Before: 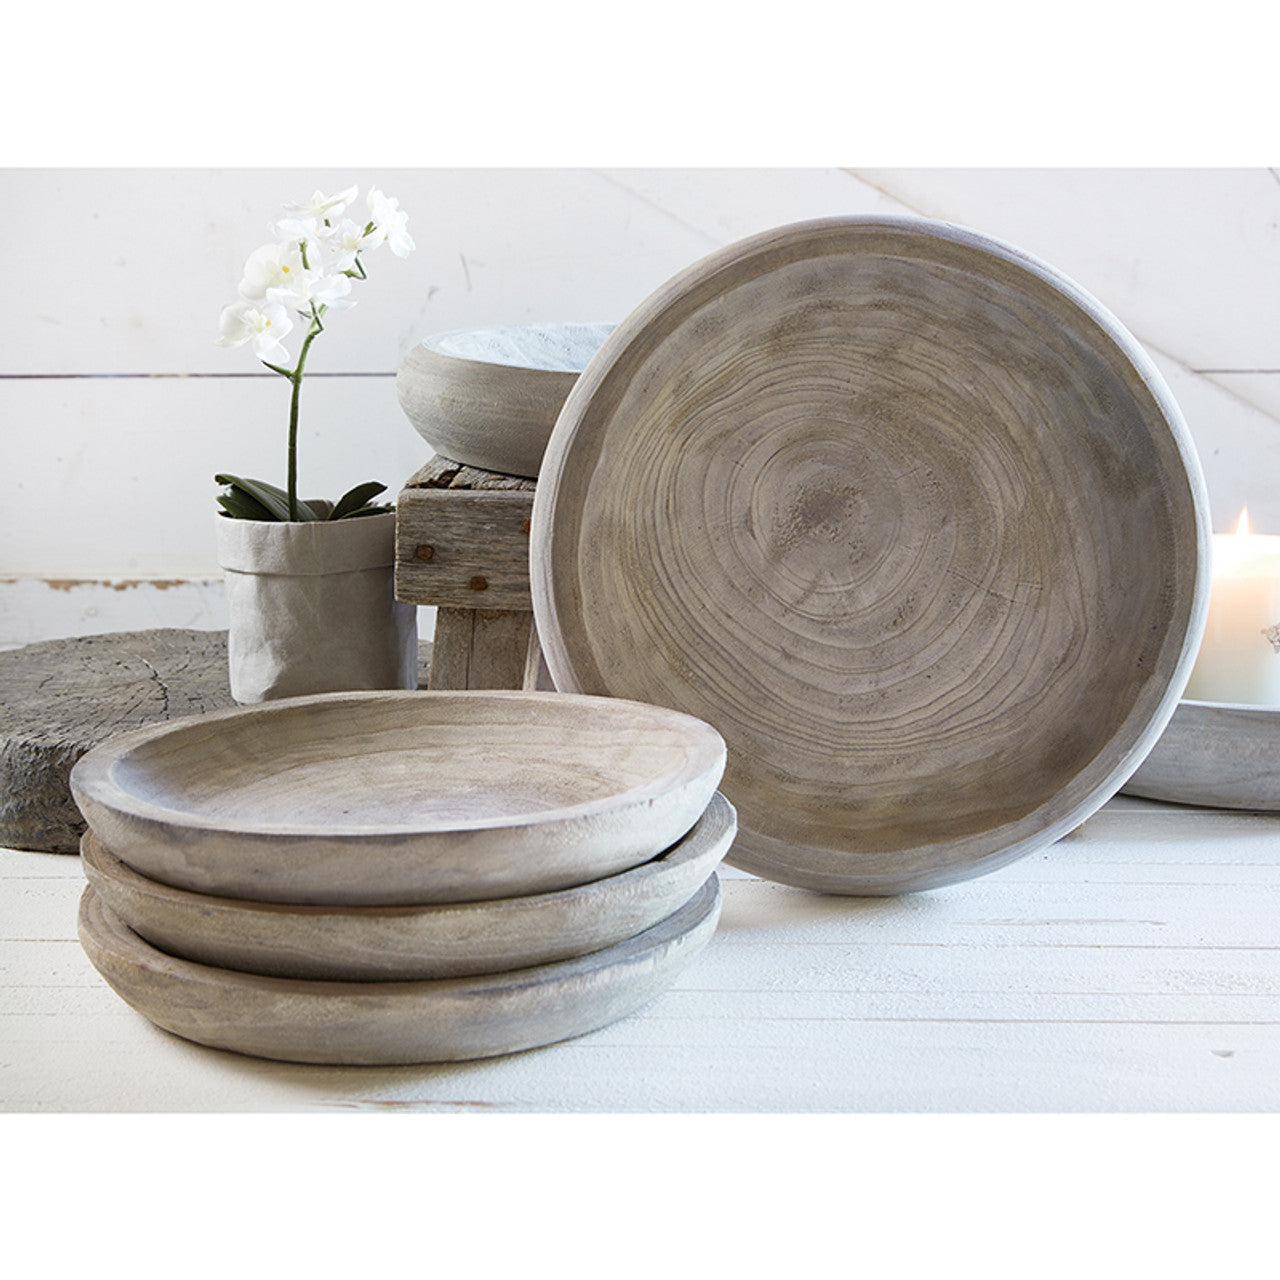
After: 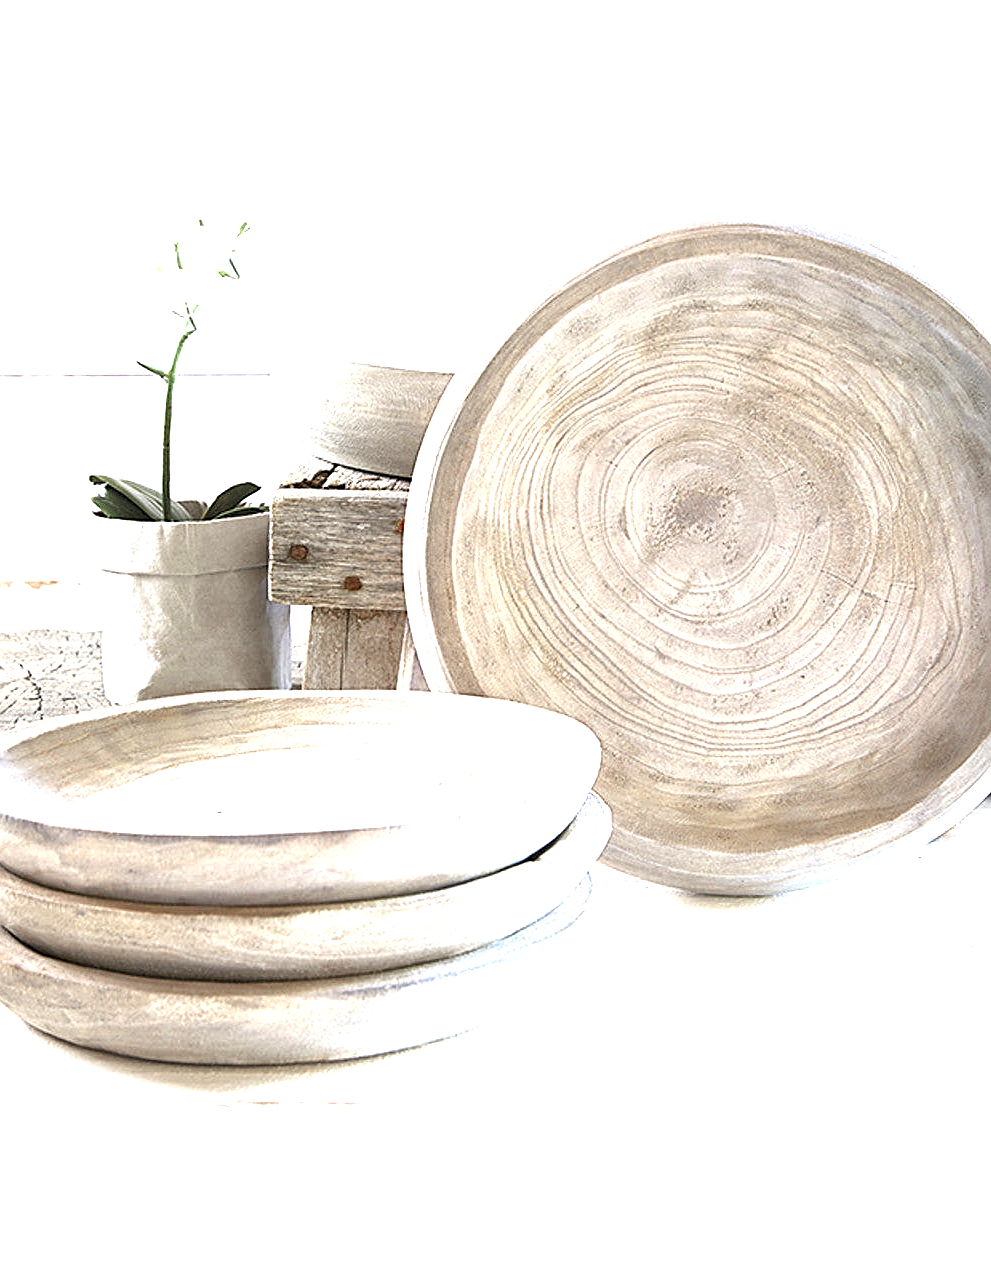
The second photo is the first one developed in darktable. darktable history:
crop: left 9.88%, right 12.664%
vignetting: fall-off start 75%, brightness -0.692, width/height ratio 1.084
color zones: curves: ch0 [(0, 0.5) (0.125, 0.4) (0.25, 0.5) (0.375, 0.4) (0.5, 0.4) (0.625, 0.35) (0.75, 0.35) (0.875, 0.5)]; ch1 [(0, 0.35) (0.125, 0.45) (0.25, 0.35) (0.375, 0.35) (0.5, 0.35) (0.625, 0.35) (0.75, 0.45) (0.875, 0.35)]; ch2 [(0, 0.6) (0.125, 0.5) (0.25, 0.5) (0.375, 0.6) (0.5, 0.6) (0.625, 0.5) (0.75, 0.5) (0.875, 0.5)]
sharpen: on, module defaults
exposure: exposure 2 EV, compensate highlight preservation false
